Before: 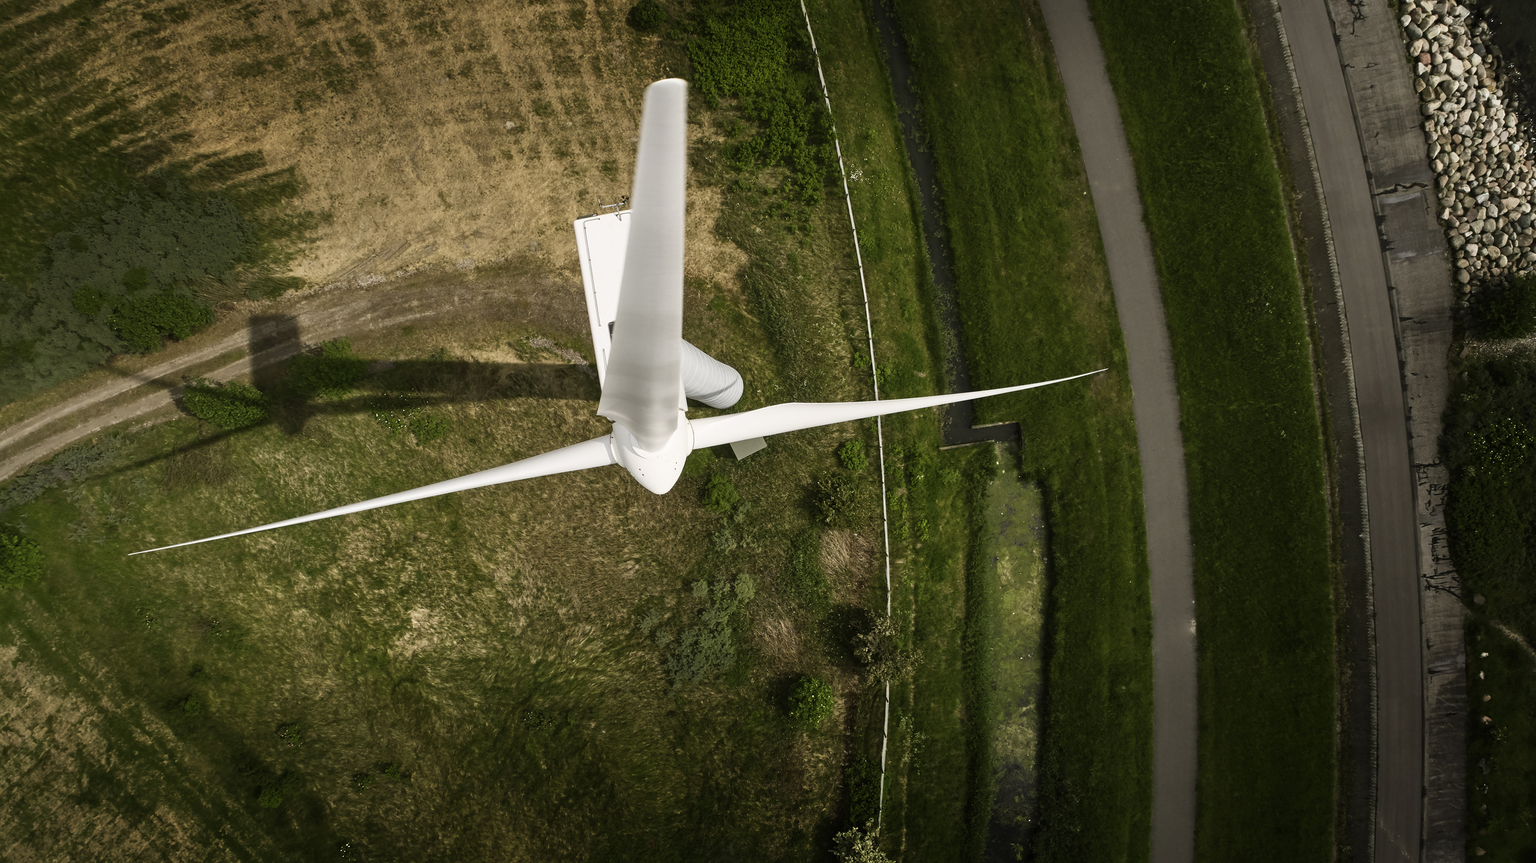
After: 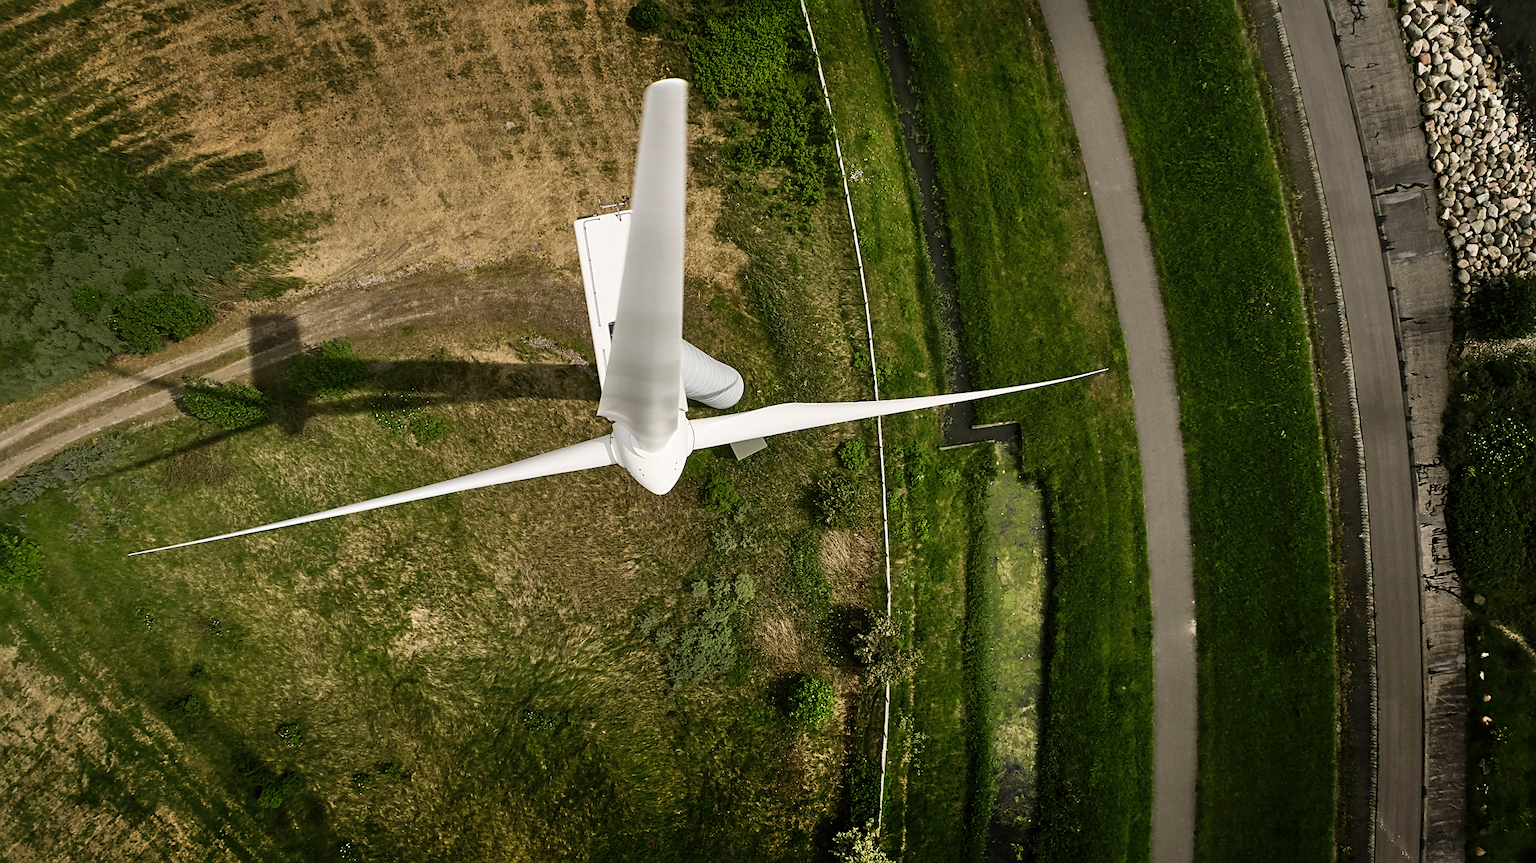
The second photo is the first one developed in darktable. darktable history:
sharpen: on, module defaults
shadows and highlights: highlights color adjustment 0%, low approximation 0.01, soften with gaussian
